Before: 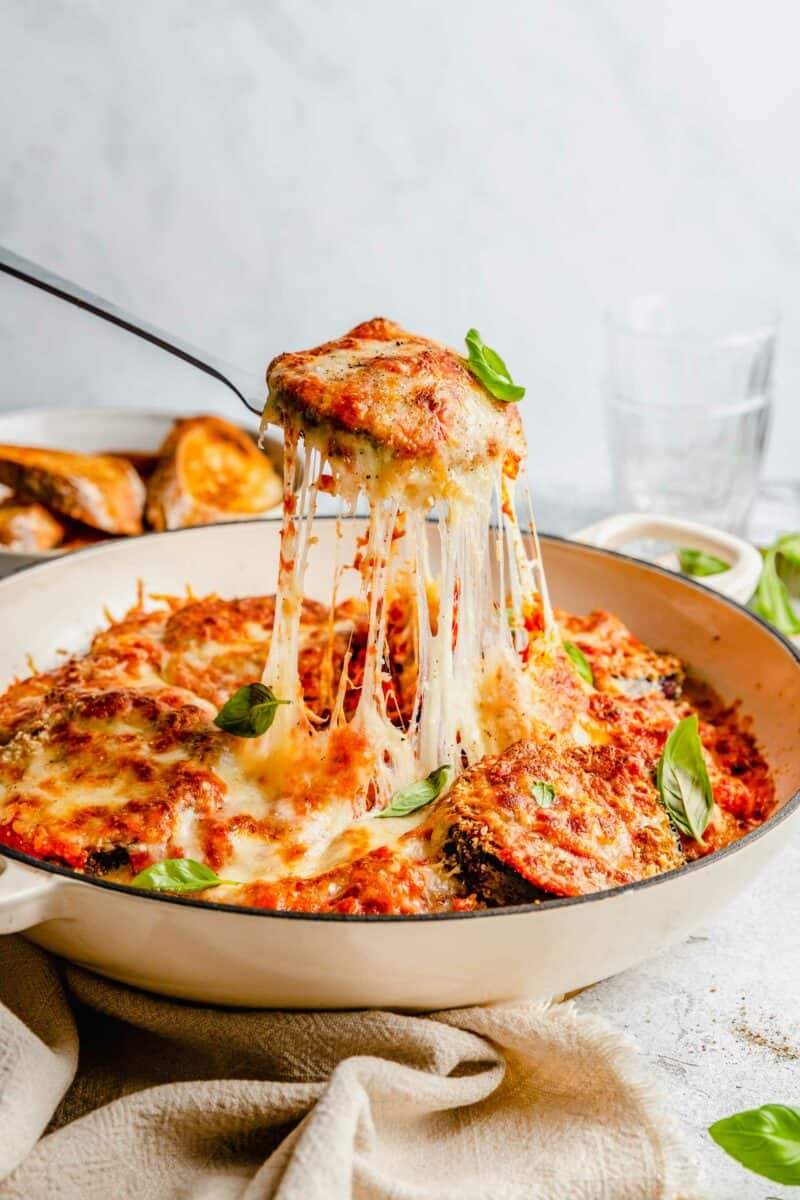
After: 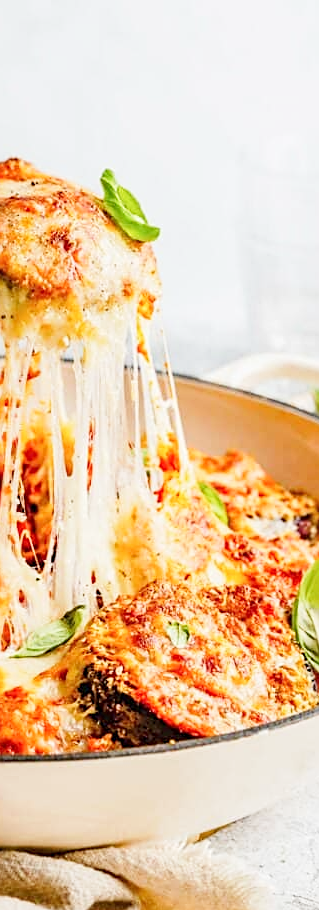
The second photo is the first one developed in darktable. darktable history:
crop: left 45.721%, top 13.393%, right 14.118%, bottom 10.01%
sharpen: on, module defaults
base curve: curves: ch0 [(0, 0) (0.204, 0.334) (0.55, 0.733) (1, 1)], preserve colors none
